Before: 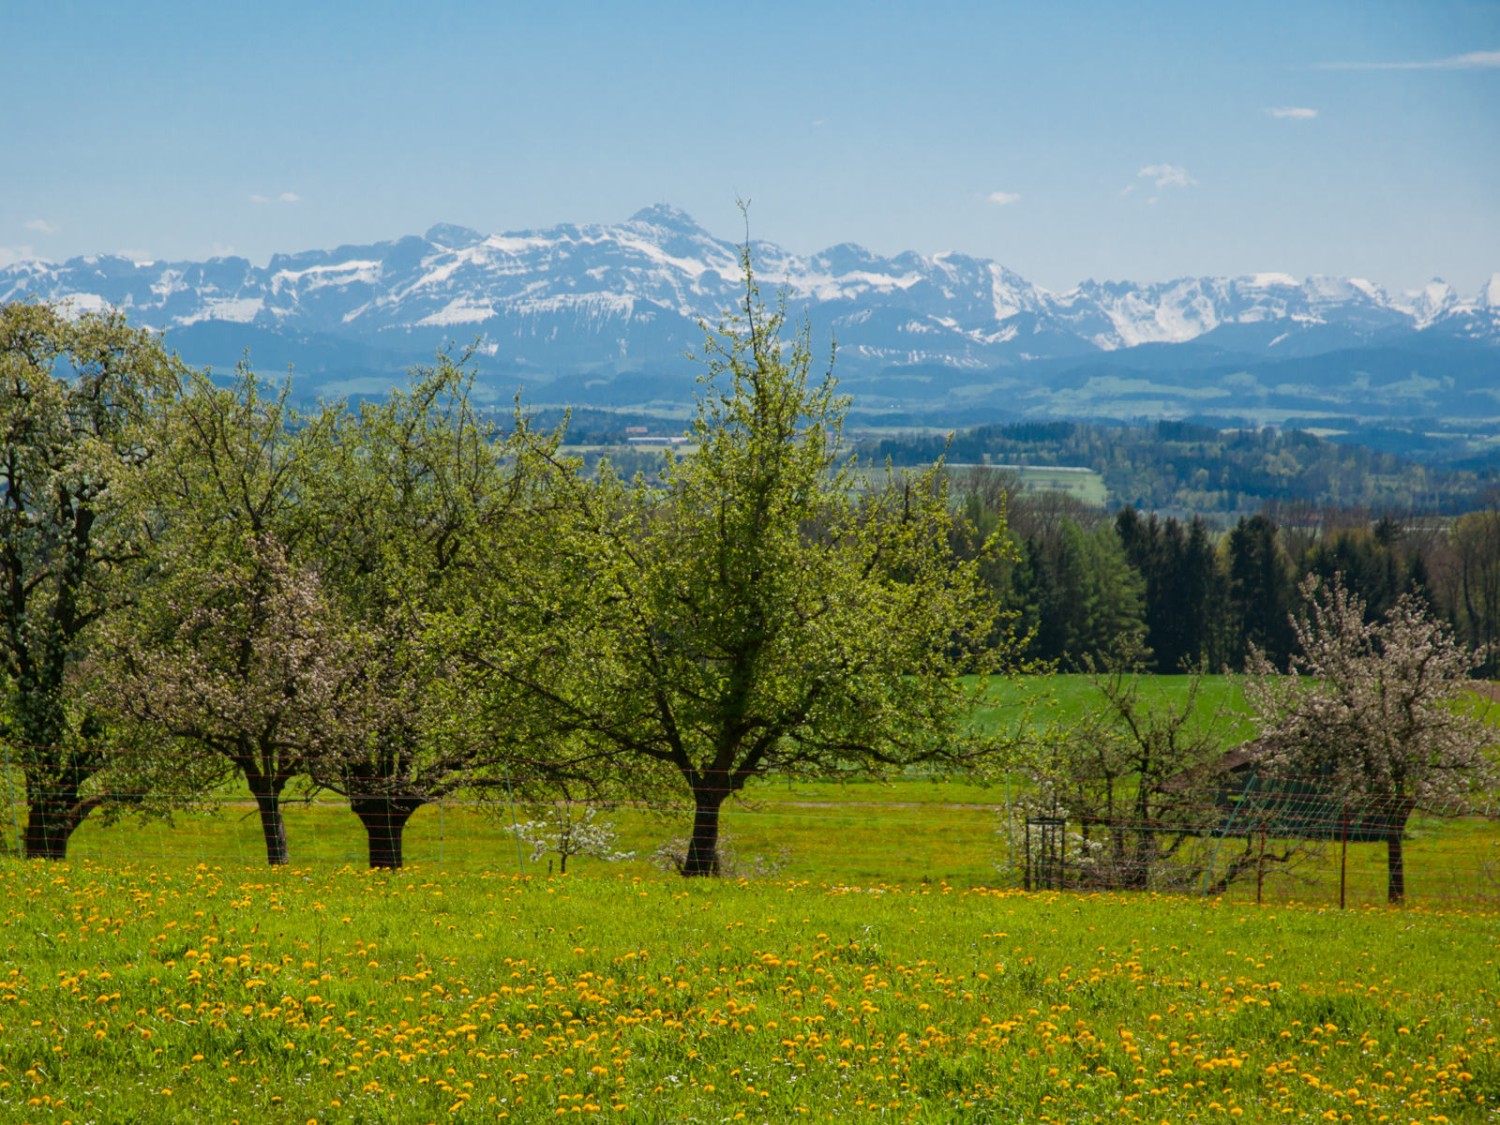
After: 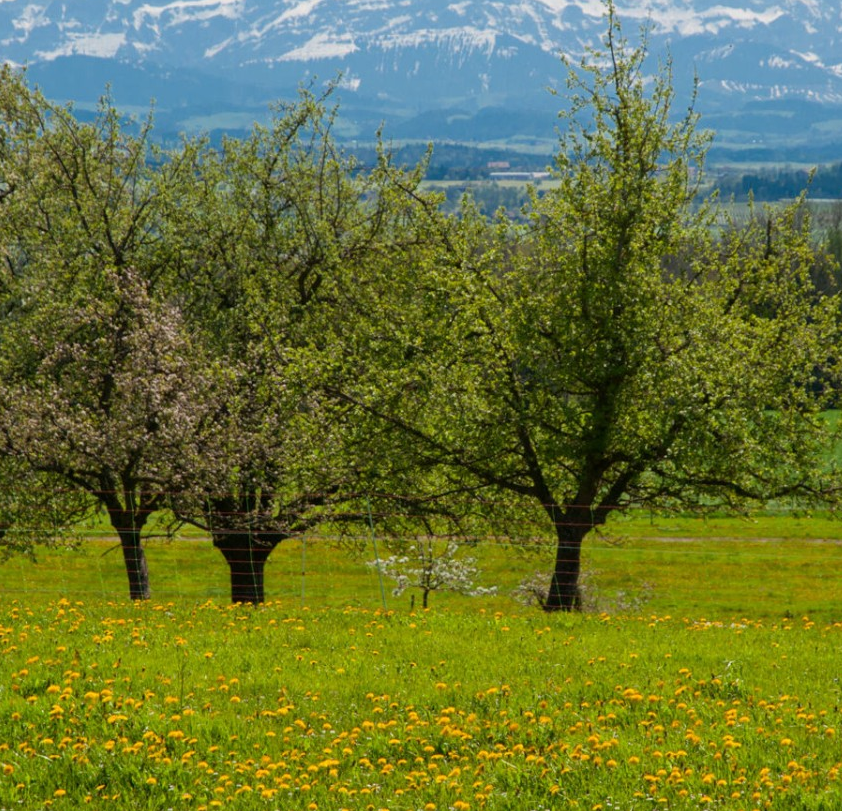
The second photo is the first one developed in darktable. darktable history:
crop: left 9.225%, top 23.574%, right 34.617%, bottom 4.318%
